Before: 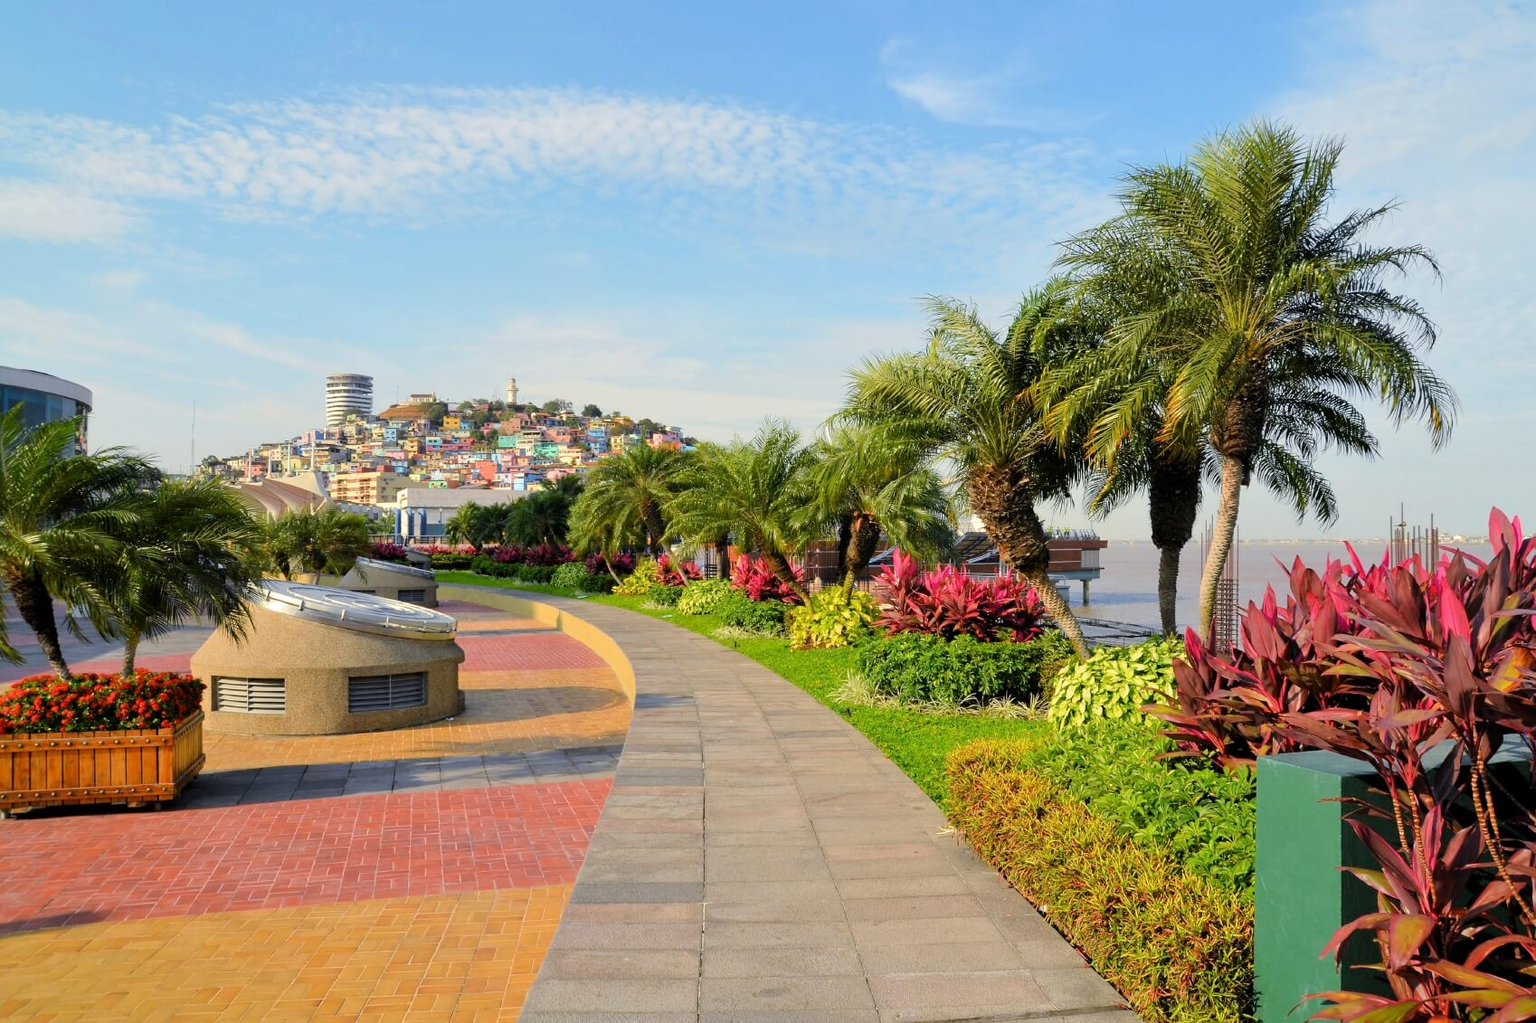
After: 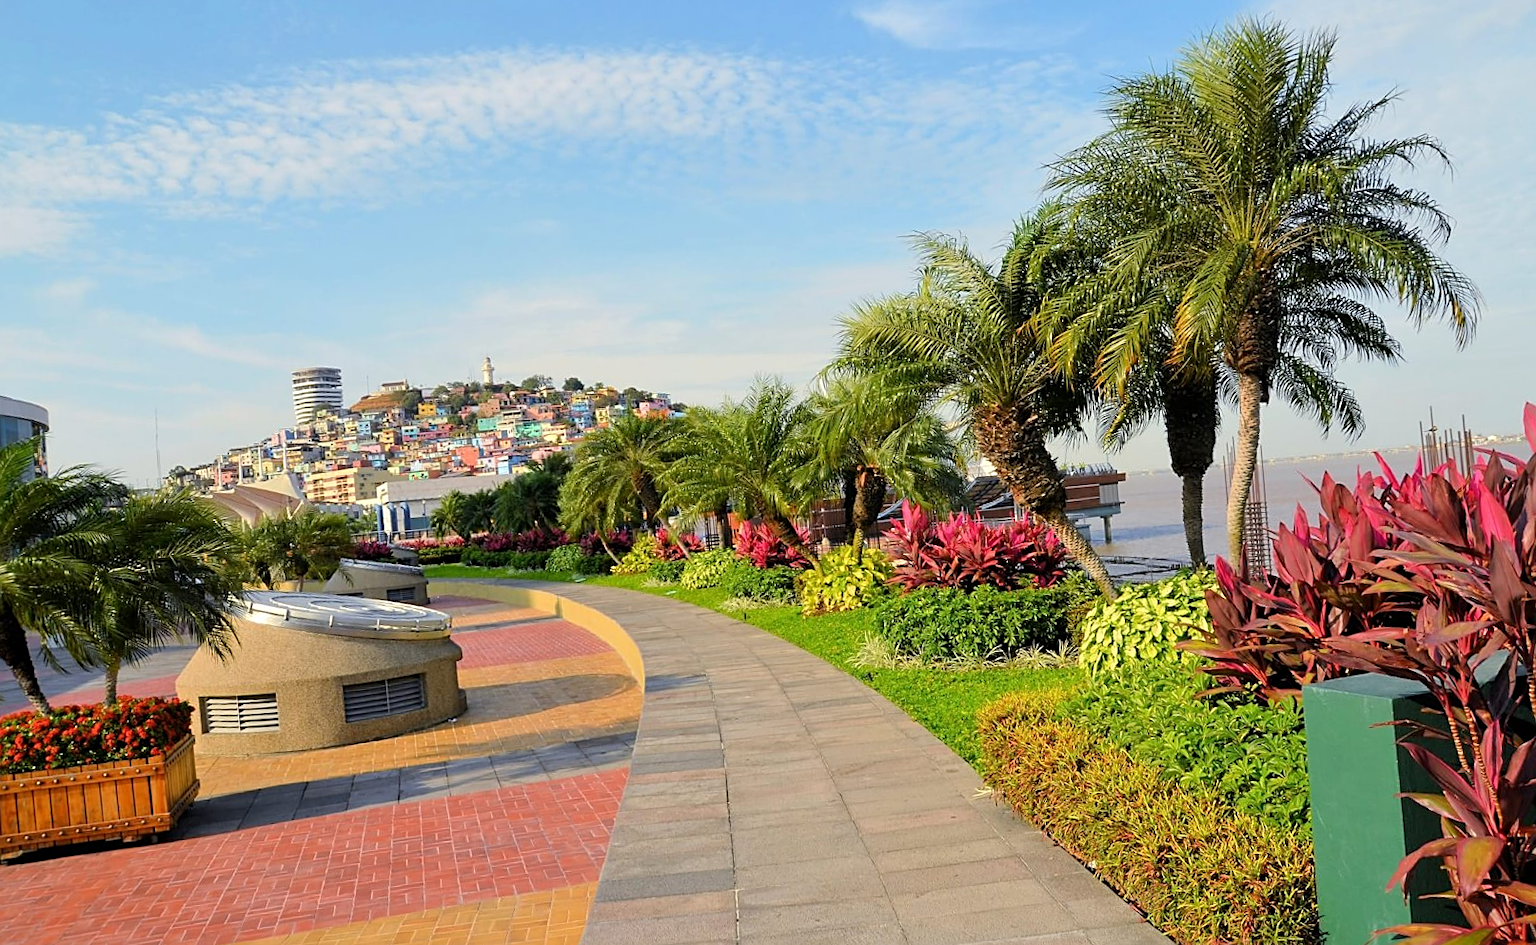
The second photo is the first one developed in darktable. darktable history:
sharpen: on, module defaults
rotate and perspective: rotation -5°, crop left 0.05, crop right 0.952, crop top 0.11, crop bottom 0.89
